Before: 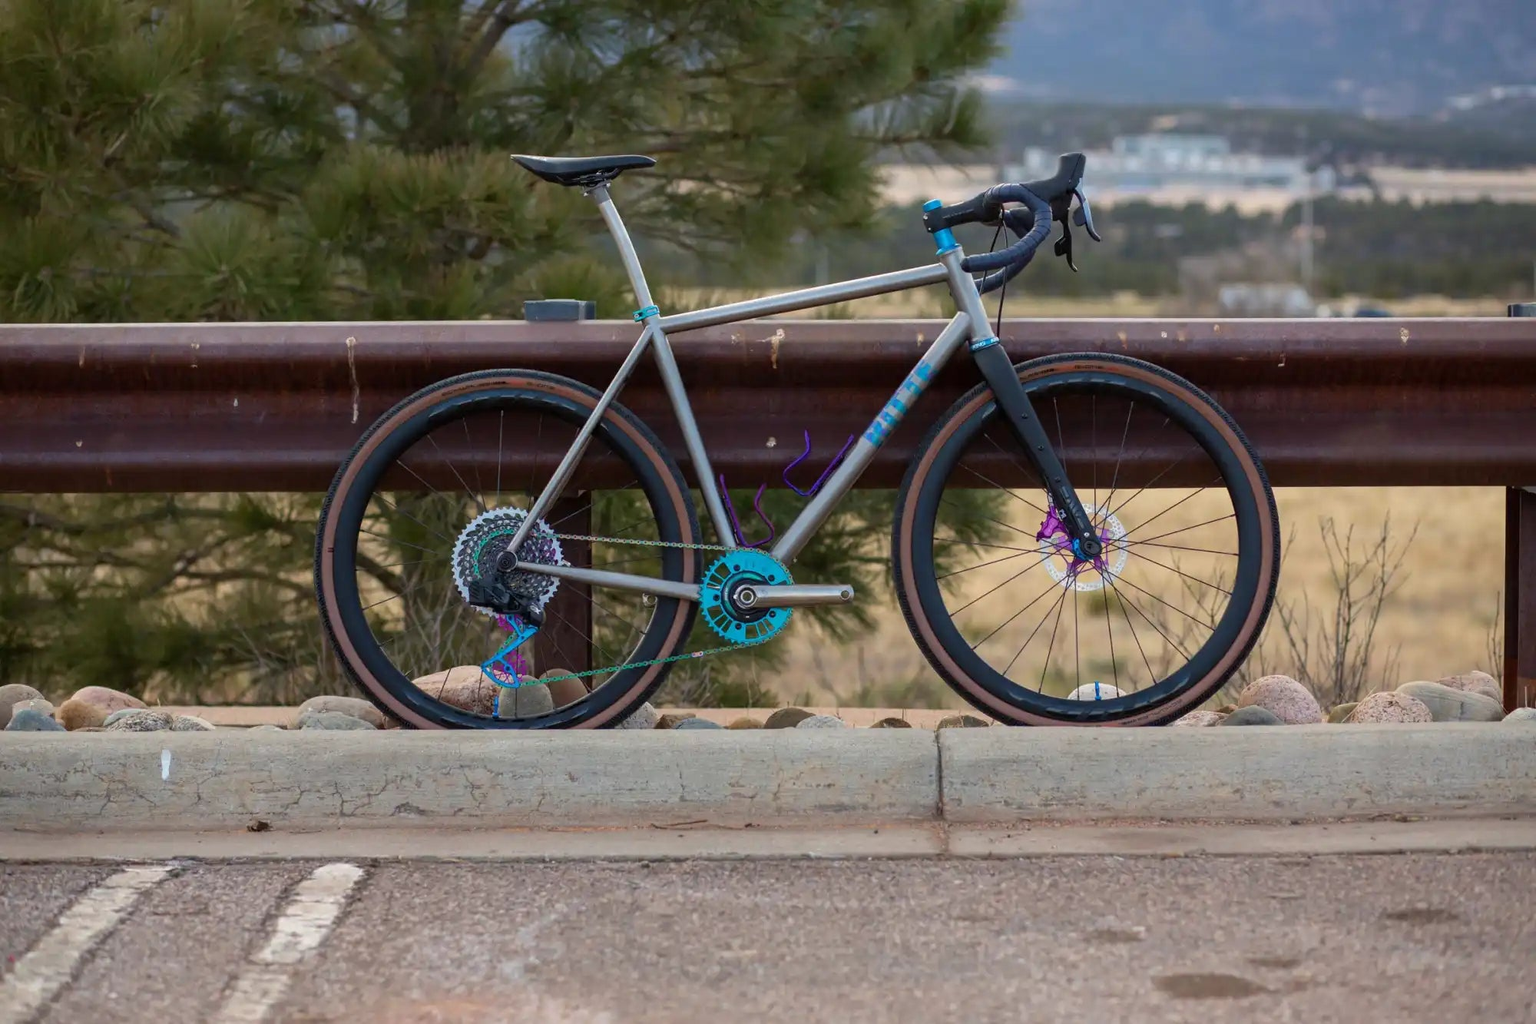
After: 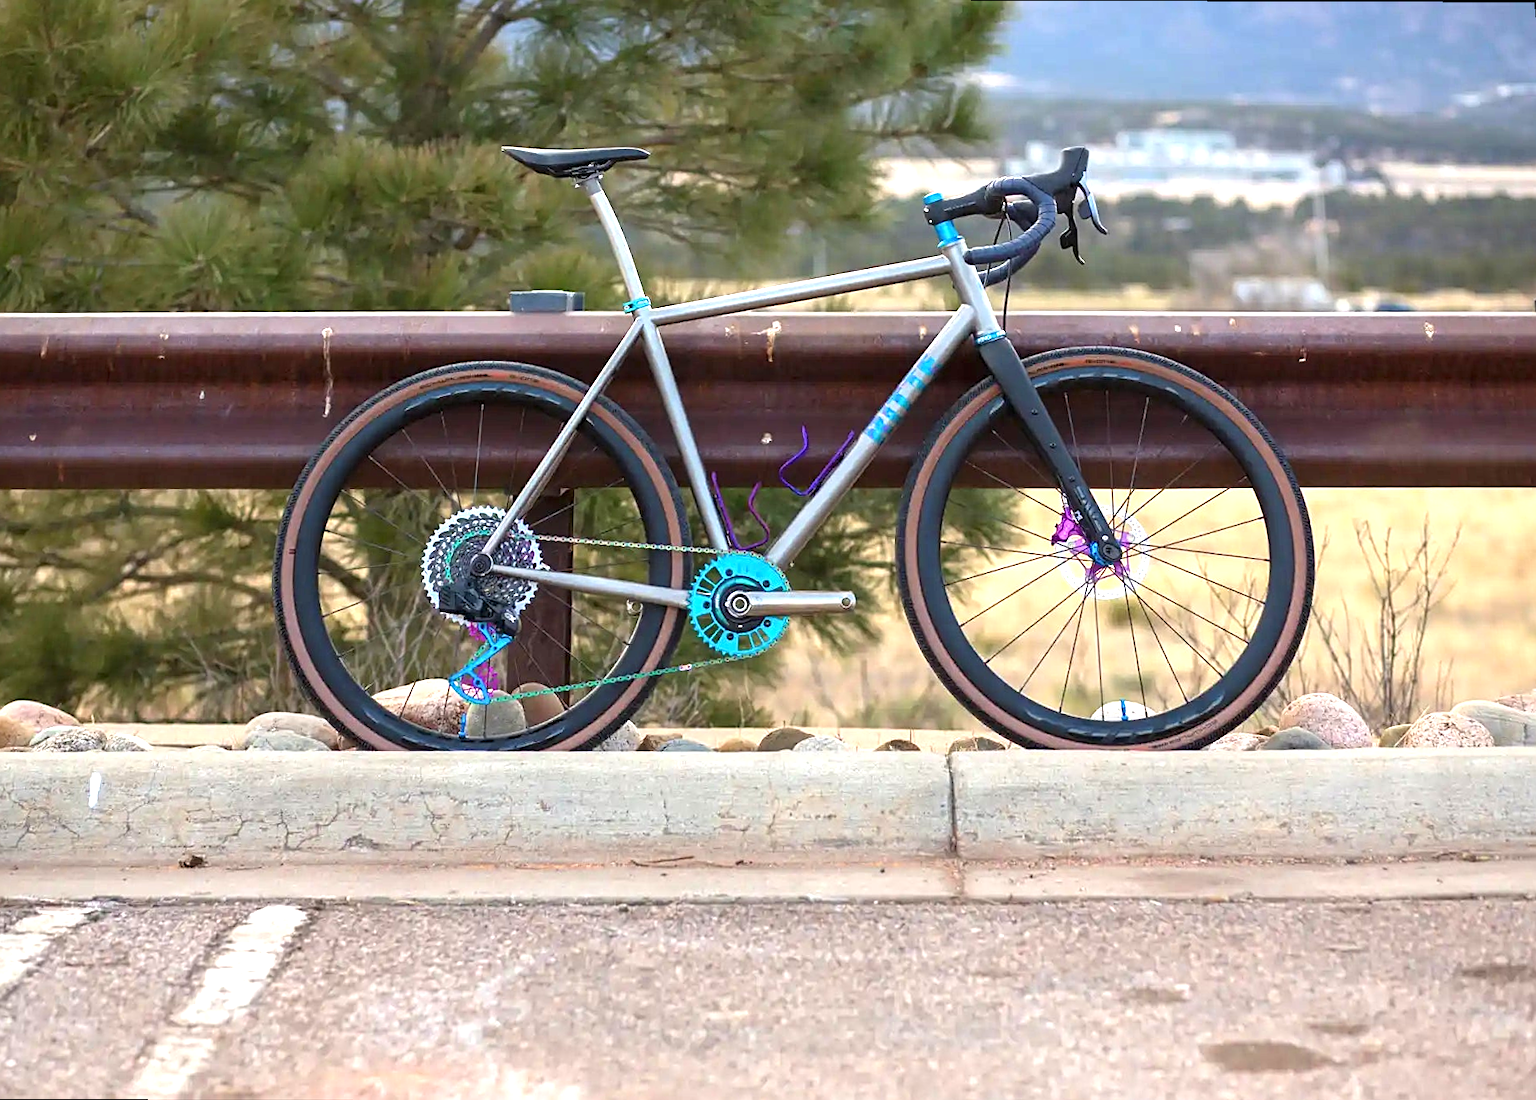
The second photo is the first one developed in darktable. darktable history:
rotate and perspective: rotation 0.215°, lens shift (vertical) -0.139, crop left 0.069, crop right 0.939, crop top 0.002, crop bottom 0.996
tone equalizer: on, module defaults
sharpen: on, module defaults
exposure: black level correction 0, exposure 1.2 EV, compensate exposure bias true, compensate highlight preservation false
